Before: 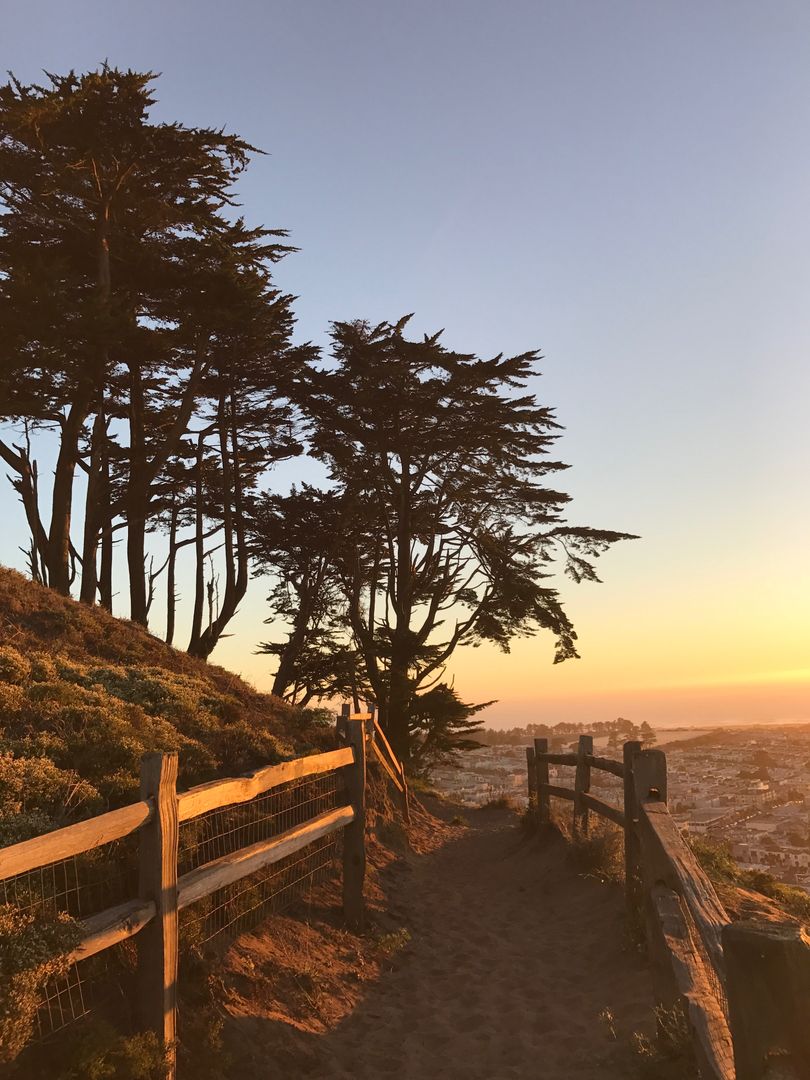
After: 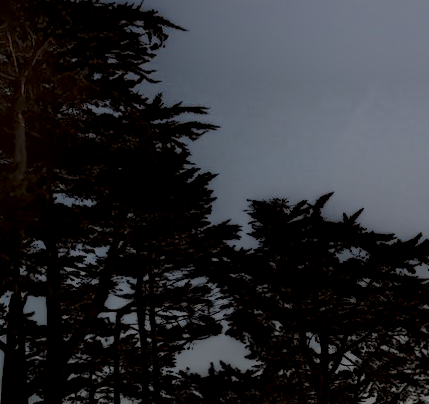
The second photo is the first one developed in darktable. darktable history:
color zones: curves: ch0 [(0.25, 0.667) (0.758, 0.368)]; ch1 [(0.215, 0.245) (0.761, 0.373)]; ch2 [(0.247, 0.554) (0.761, 0.436)]
exposure: black level correction 0, exposure -0.766 EV, compensate highlight preservation false
contrast equalizer: y [[0.5, 0.5, 0.544, 0.569, 0.5, 0.5], [0.5 ×6], [0.5 ×6], [0 ×6], [0 ×6]]
crop: left 10.121%, top 10.631%, right 36.218%, bottom 51.526%
local contrast: highlights 0%, shadows 198%, detail 164%, midtone range 0.001
contrast brightness saturation: contrast 0.1, brightness 0.02, saturation 0.02
rotate and perspective: rotation 0.174°, lens shift (vertical) 0.013, lens shift (horizontal) 0.019, shear 0.001, automatic cropping original format, crop left 0.007, crop right 0.991, crop top 0.016, crop bottom 0.997
